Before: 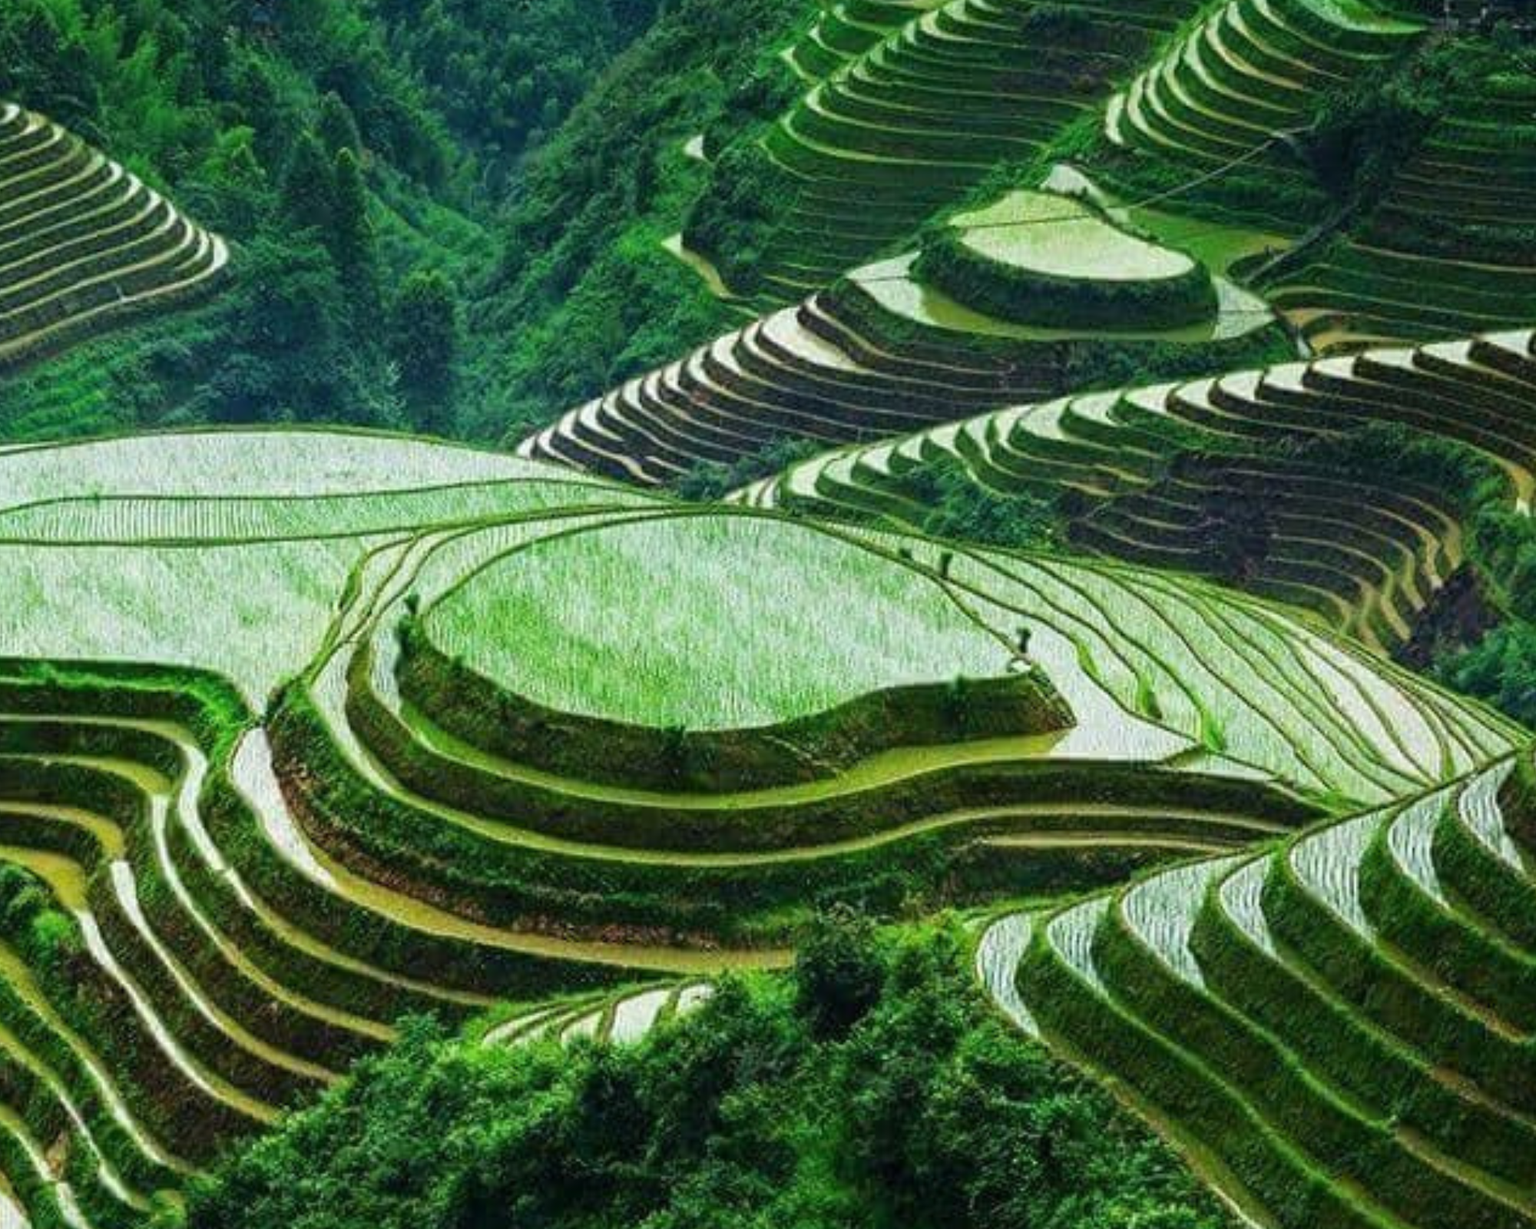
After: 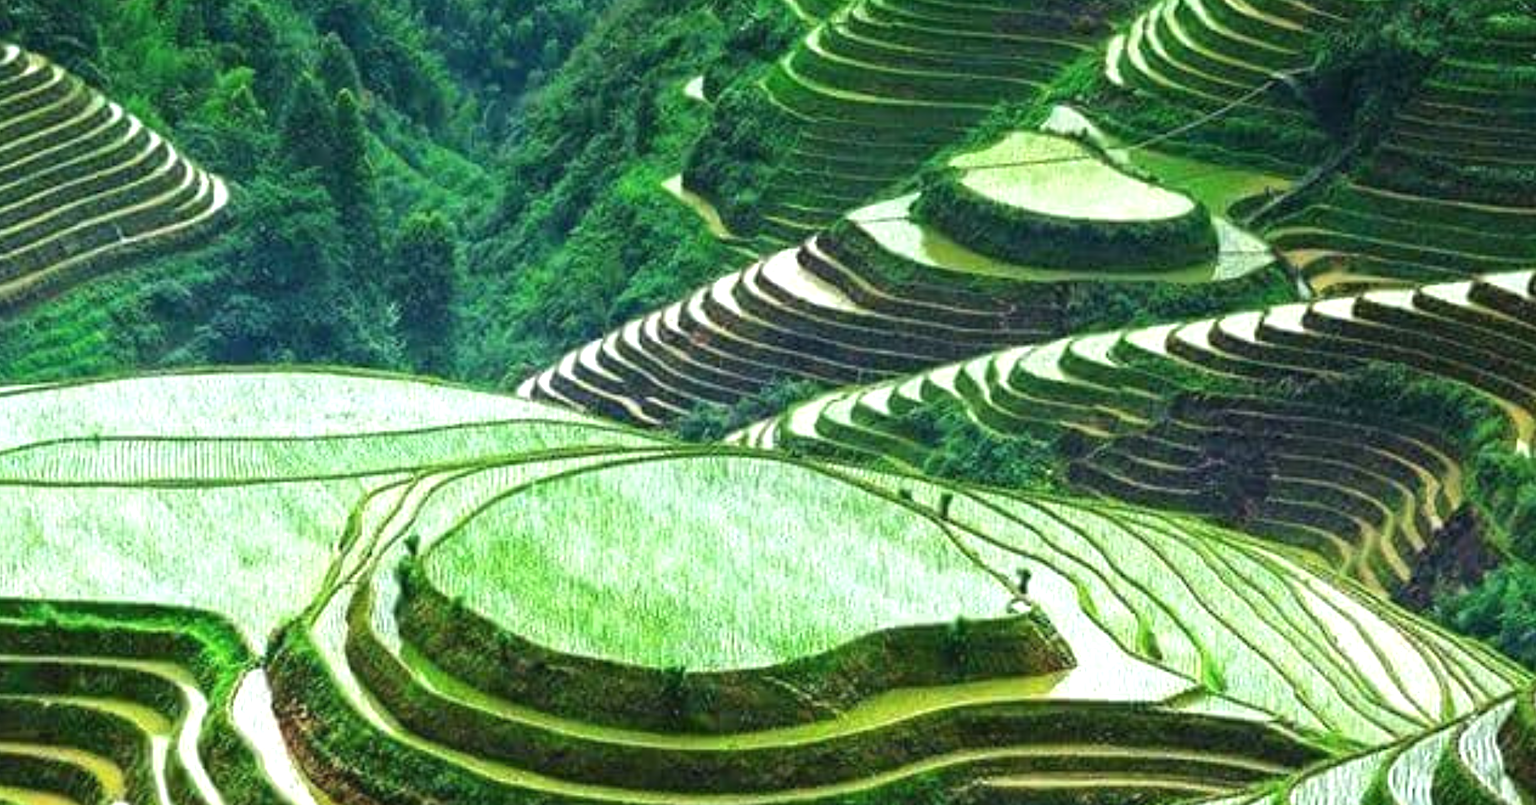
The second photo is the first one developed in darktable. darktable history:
crop and rotate: top 4.831%, bottom 29.6%
exposure: exposure 0.667 EV, compensate highlight preservation false
